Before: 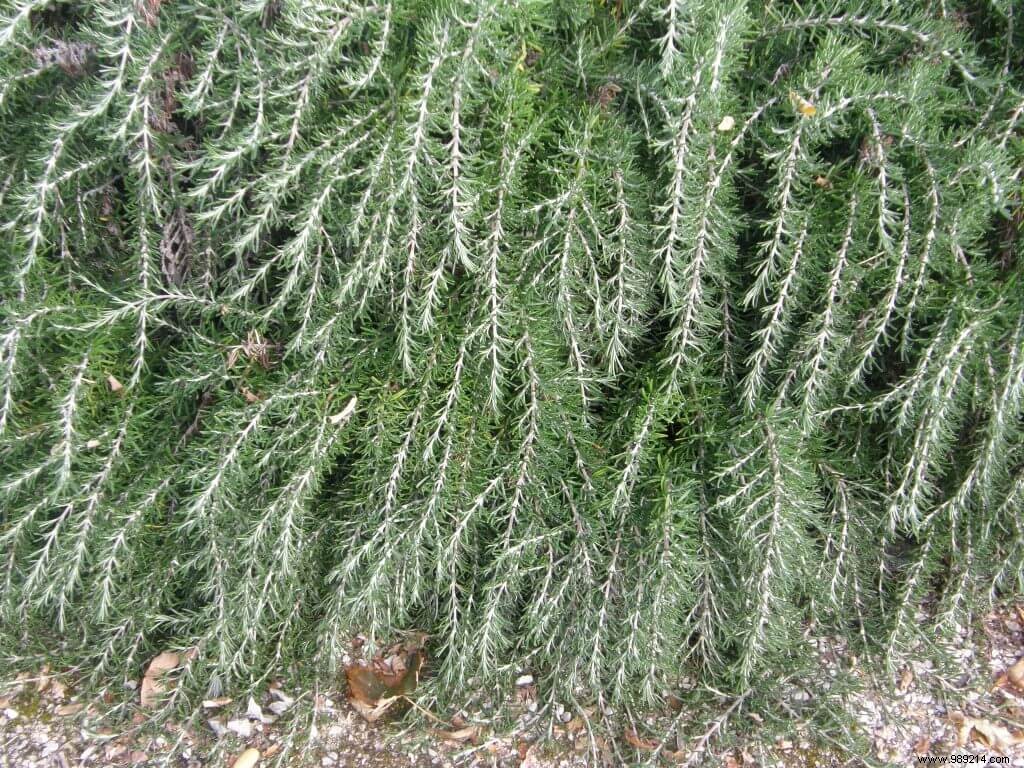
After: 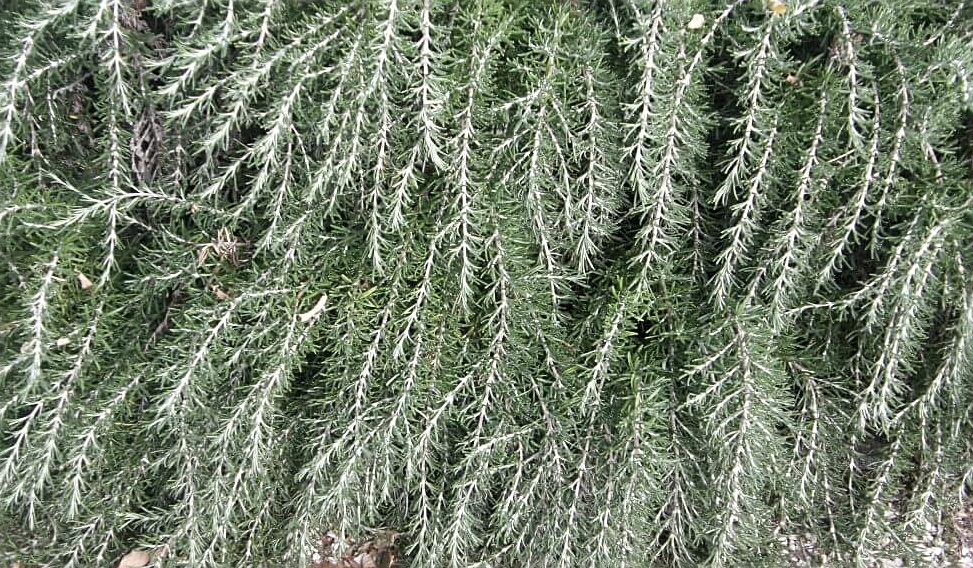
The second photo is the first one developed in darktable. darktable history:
shadows and highlights: low approximation 0.01, soften with gaussian
sharpen: on, module defaults
crop and rotate: left 2.991%, top 13.302%, right 1.981%, bottom 12.636%
contrast brightness saturation: contrast 0.1, saturation -0.3
